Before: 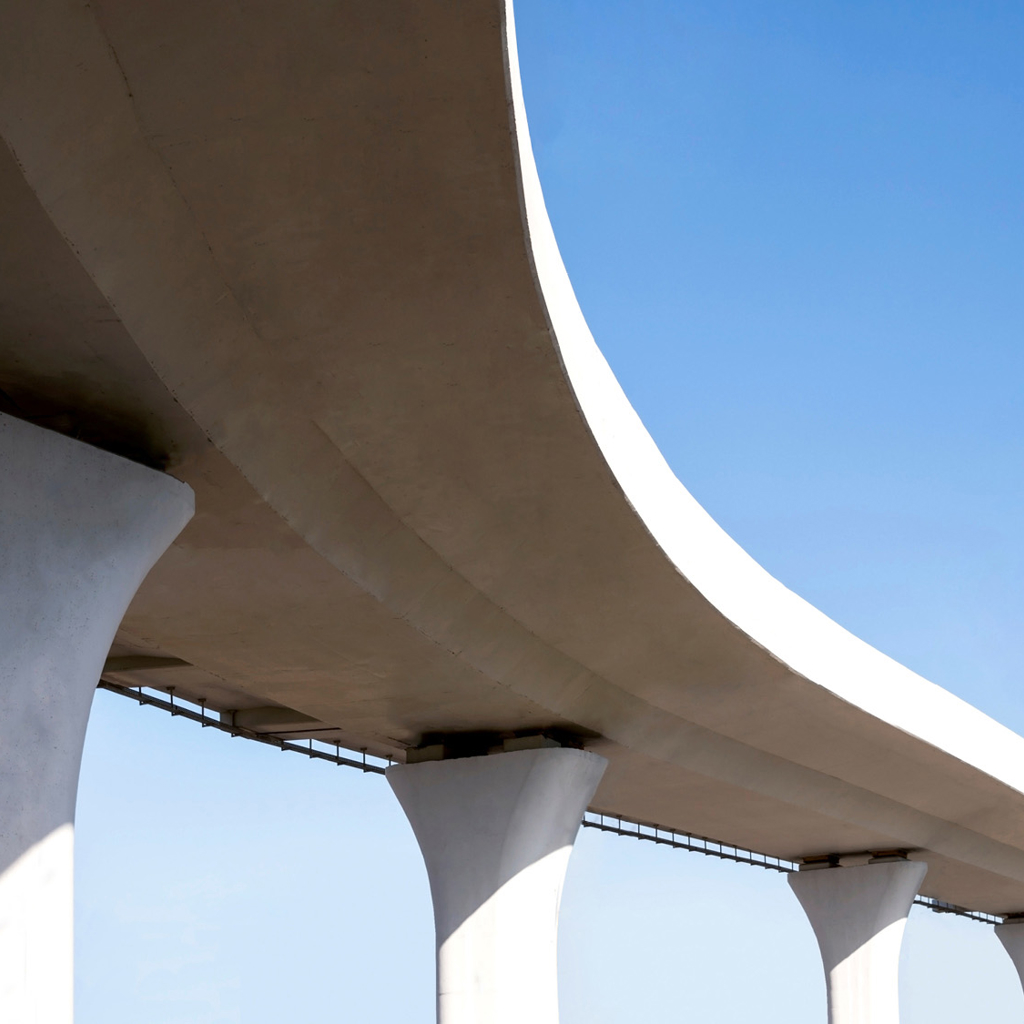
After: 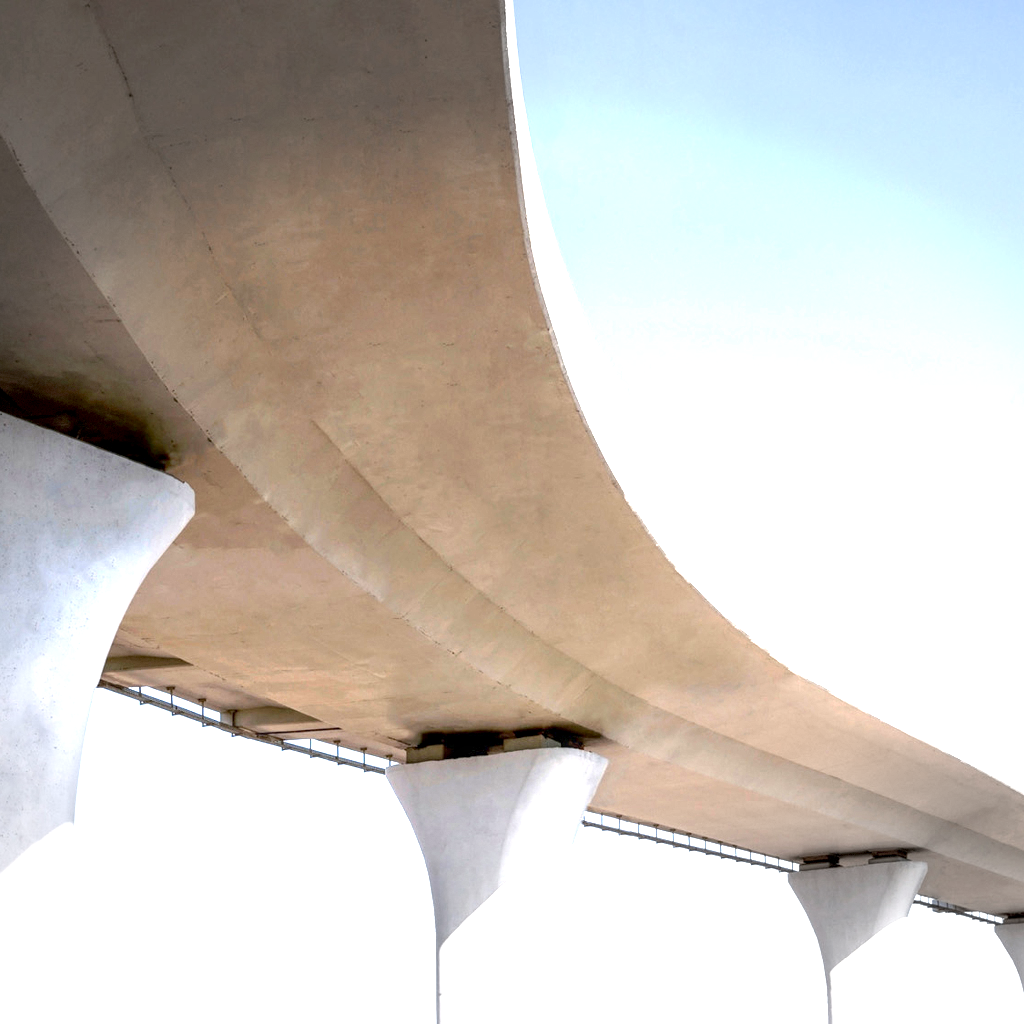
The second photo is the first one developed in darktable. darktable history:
exposure: black level correction 0.001, exposure 1.988 EV, compensate highlight preservation false
local contrast: highlights 32%, detail 135%
vignetting: fall-off start 79.54%, width/height ratio 1.326, dithering 8-bit output
